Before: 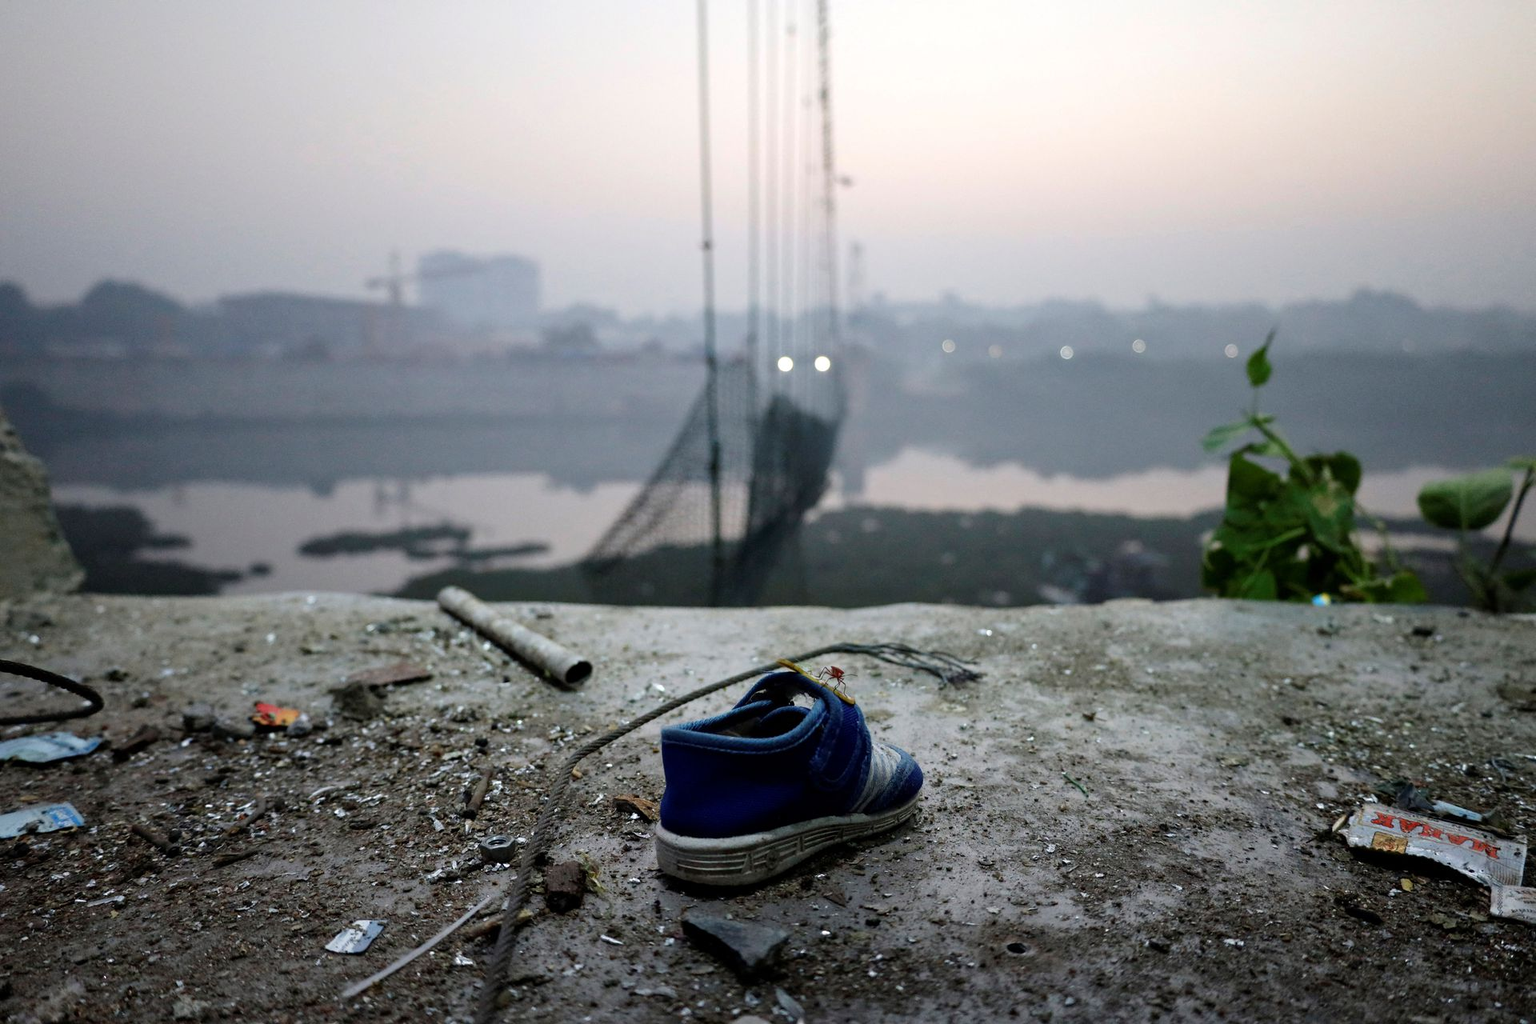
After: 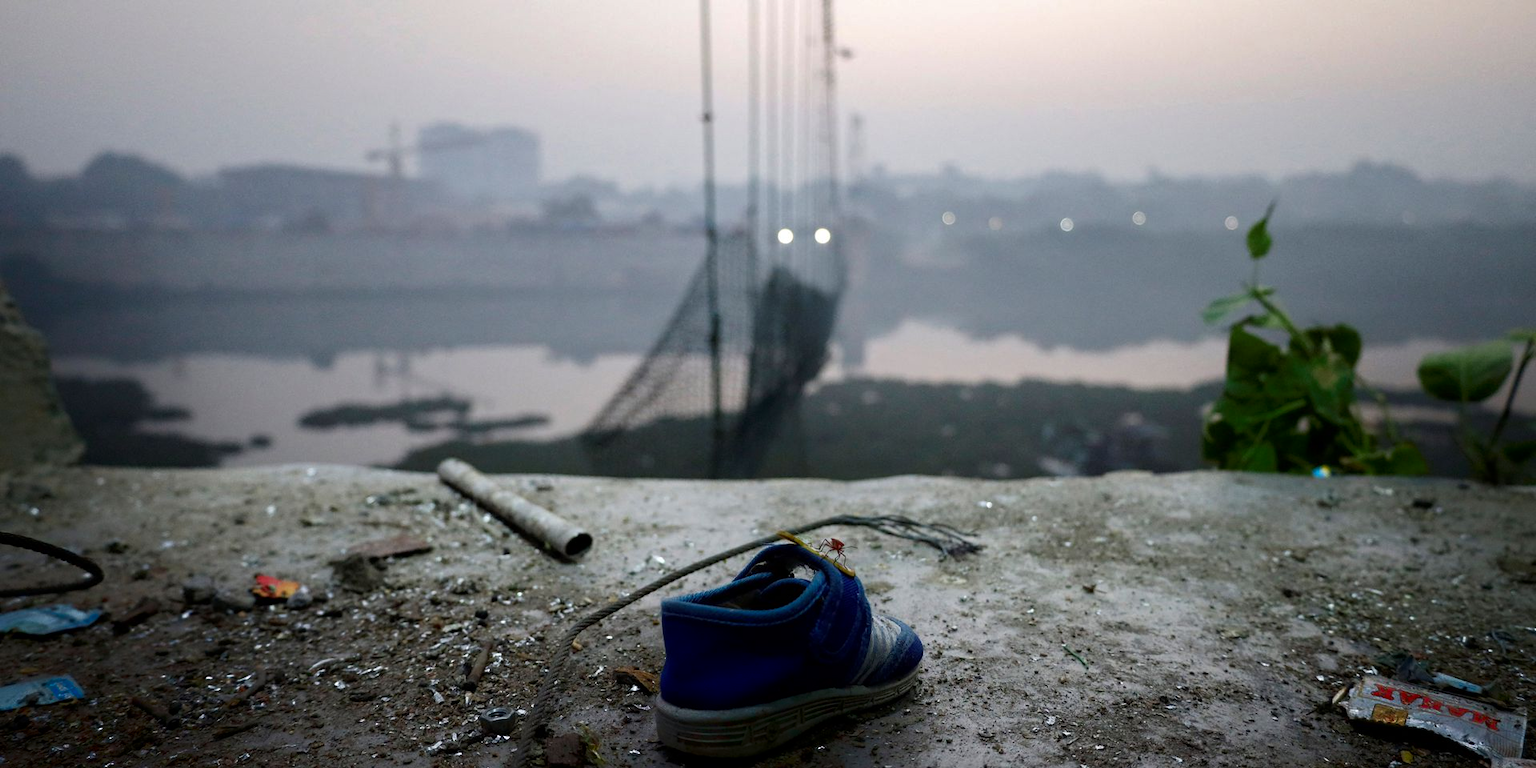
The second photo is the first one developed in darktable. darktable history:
crop and rotate: top 12.5%, bottom 12.5%
shadows and highlights: shadows -88.03, highlights -35.45, shadows color adjustment 99.15%, highlights color adjustment 0%, soften with gaussian
